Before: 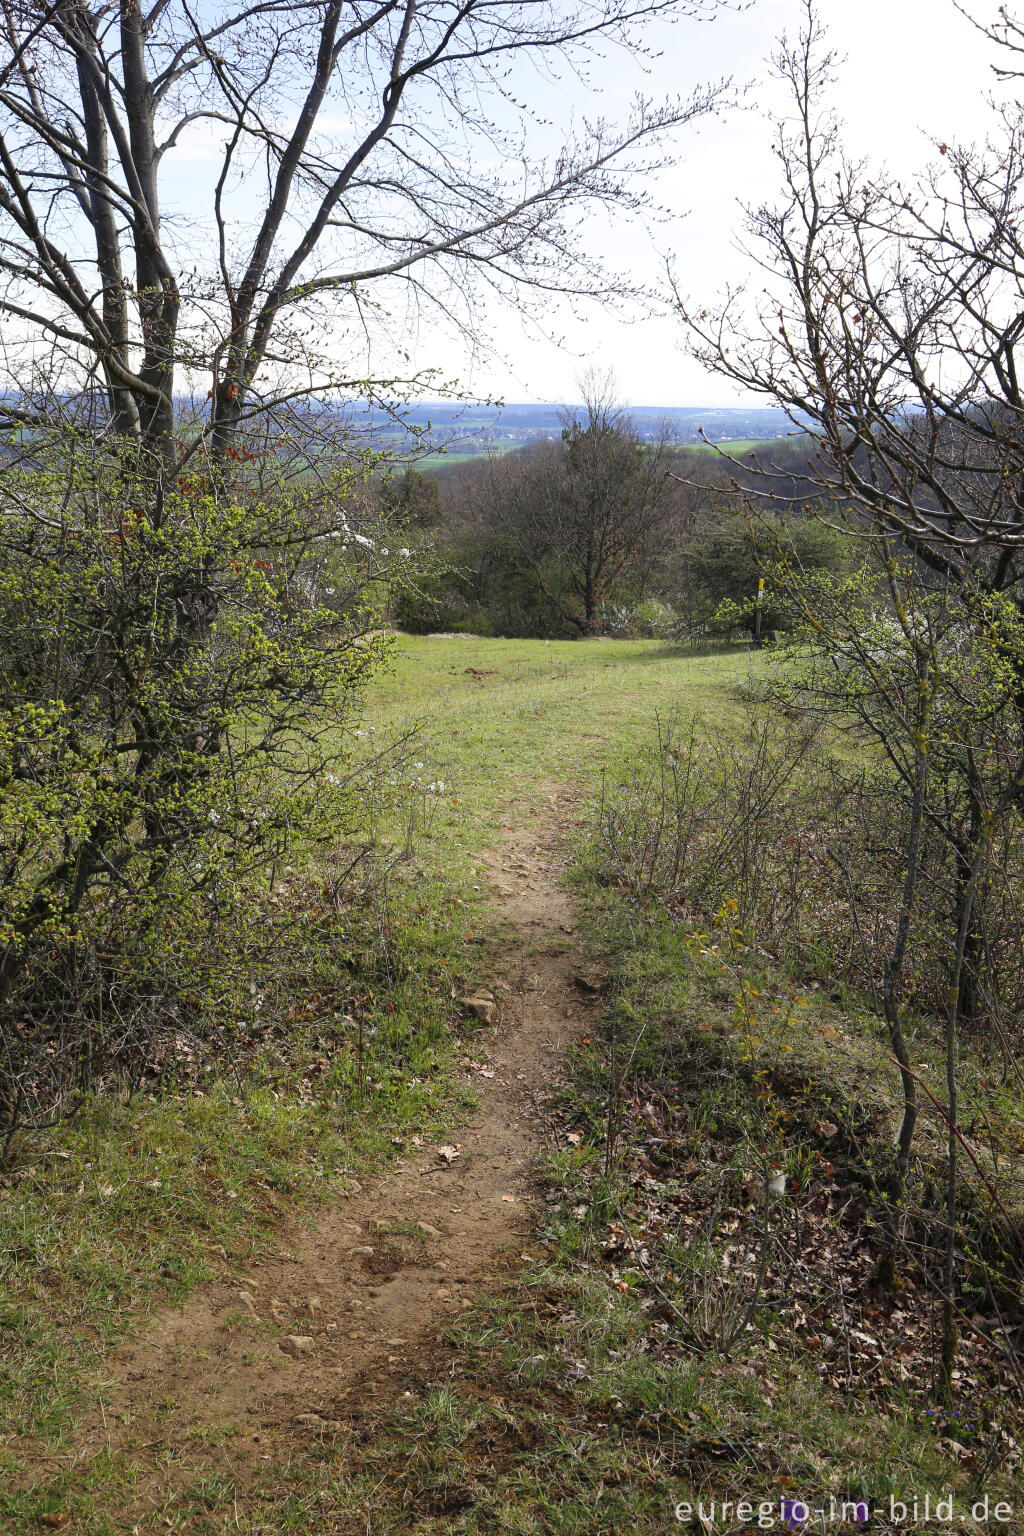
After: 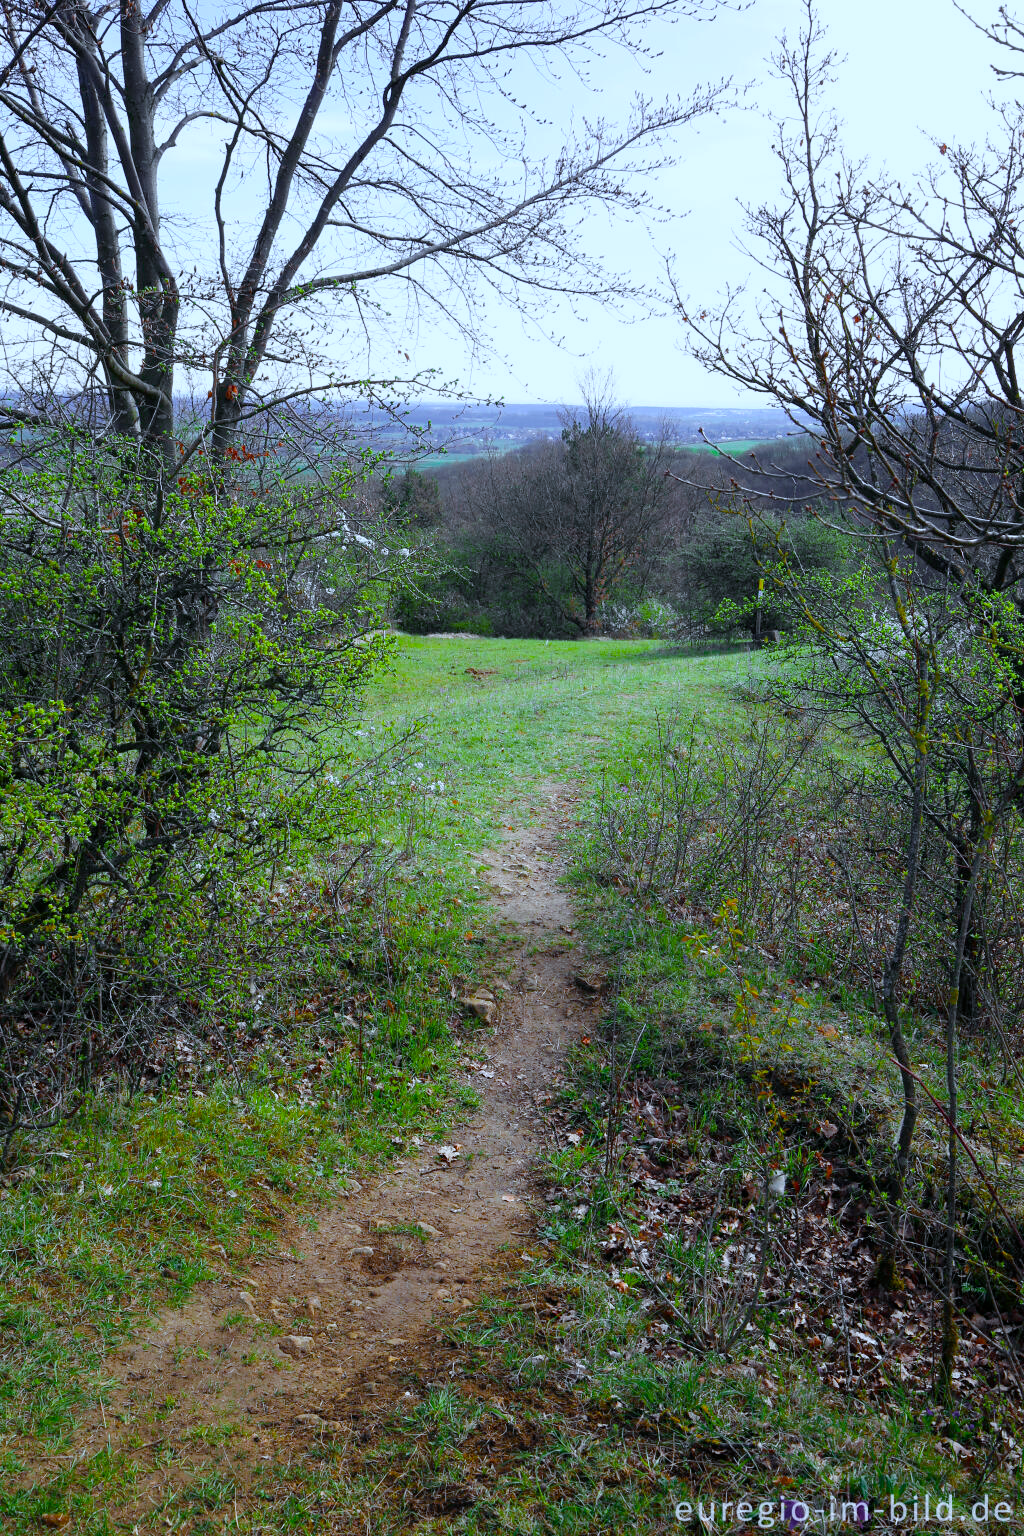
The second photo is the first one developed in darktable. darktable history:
color balance rgb: perceptual saturation grading › global saturation 30%, global vibrance 20%
white balance: red 0.871, blue 1.249
color zones: curves: ch1 [(0.25, 0.61) (0.75, 0.248)]
